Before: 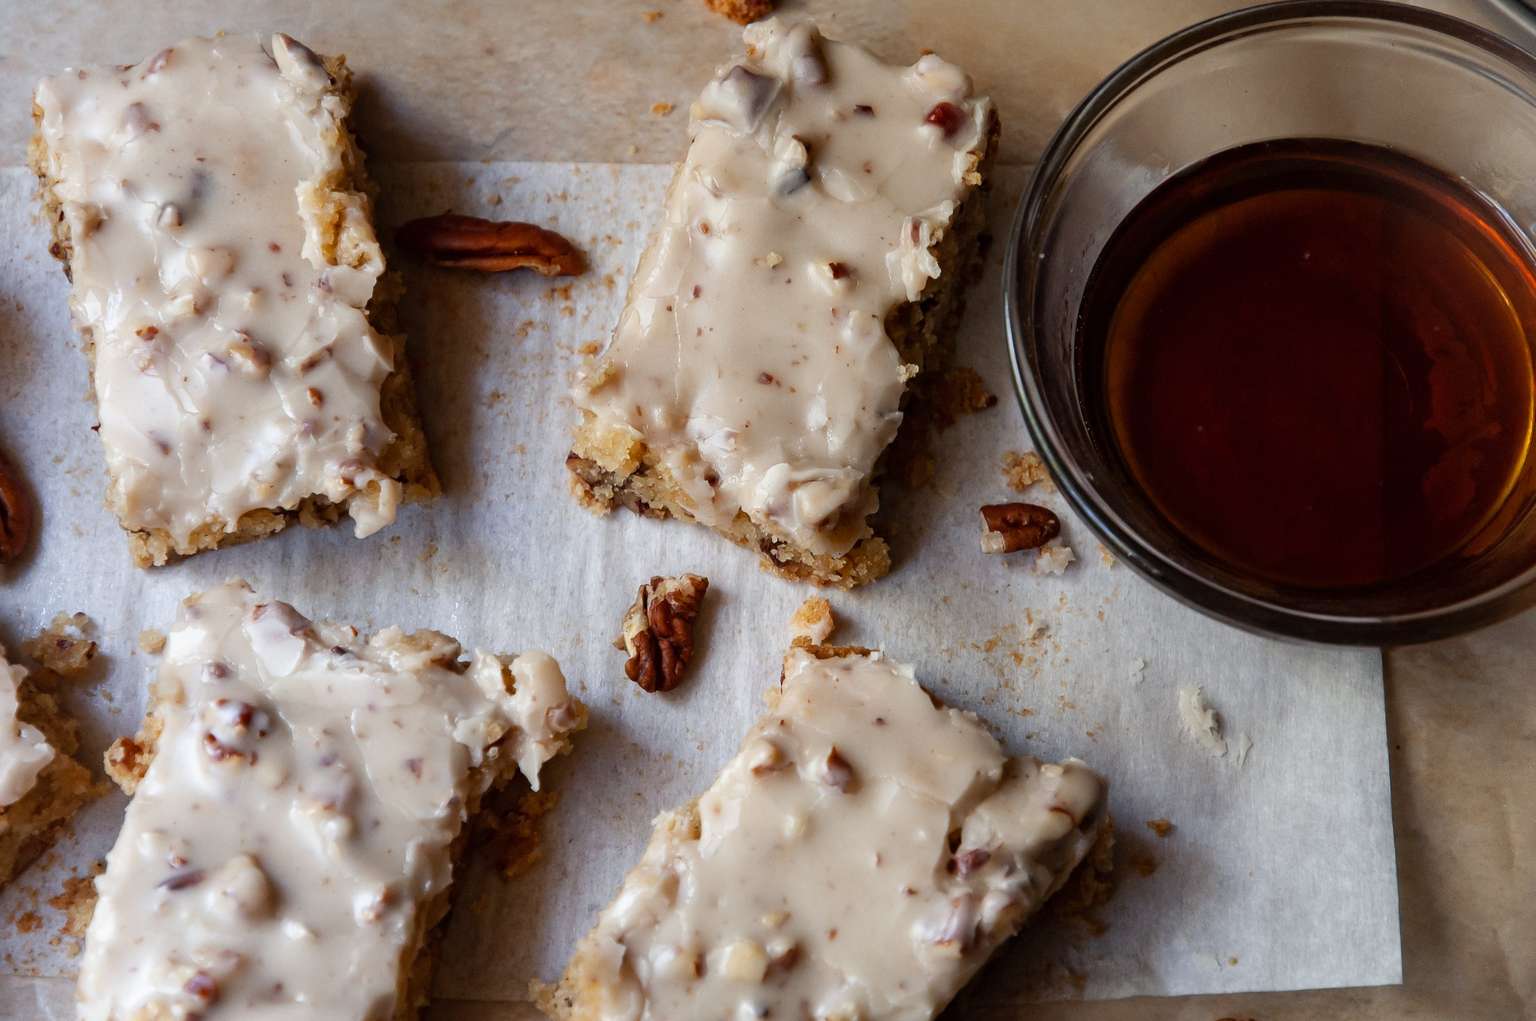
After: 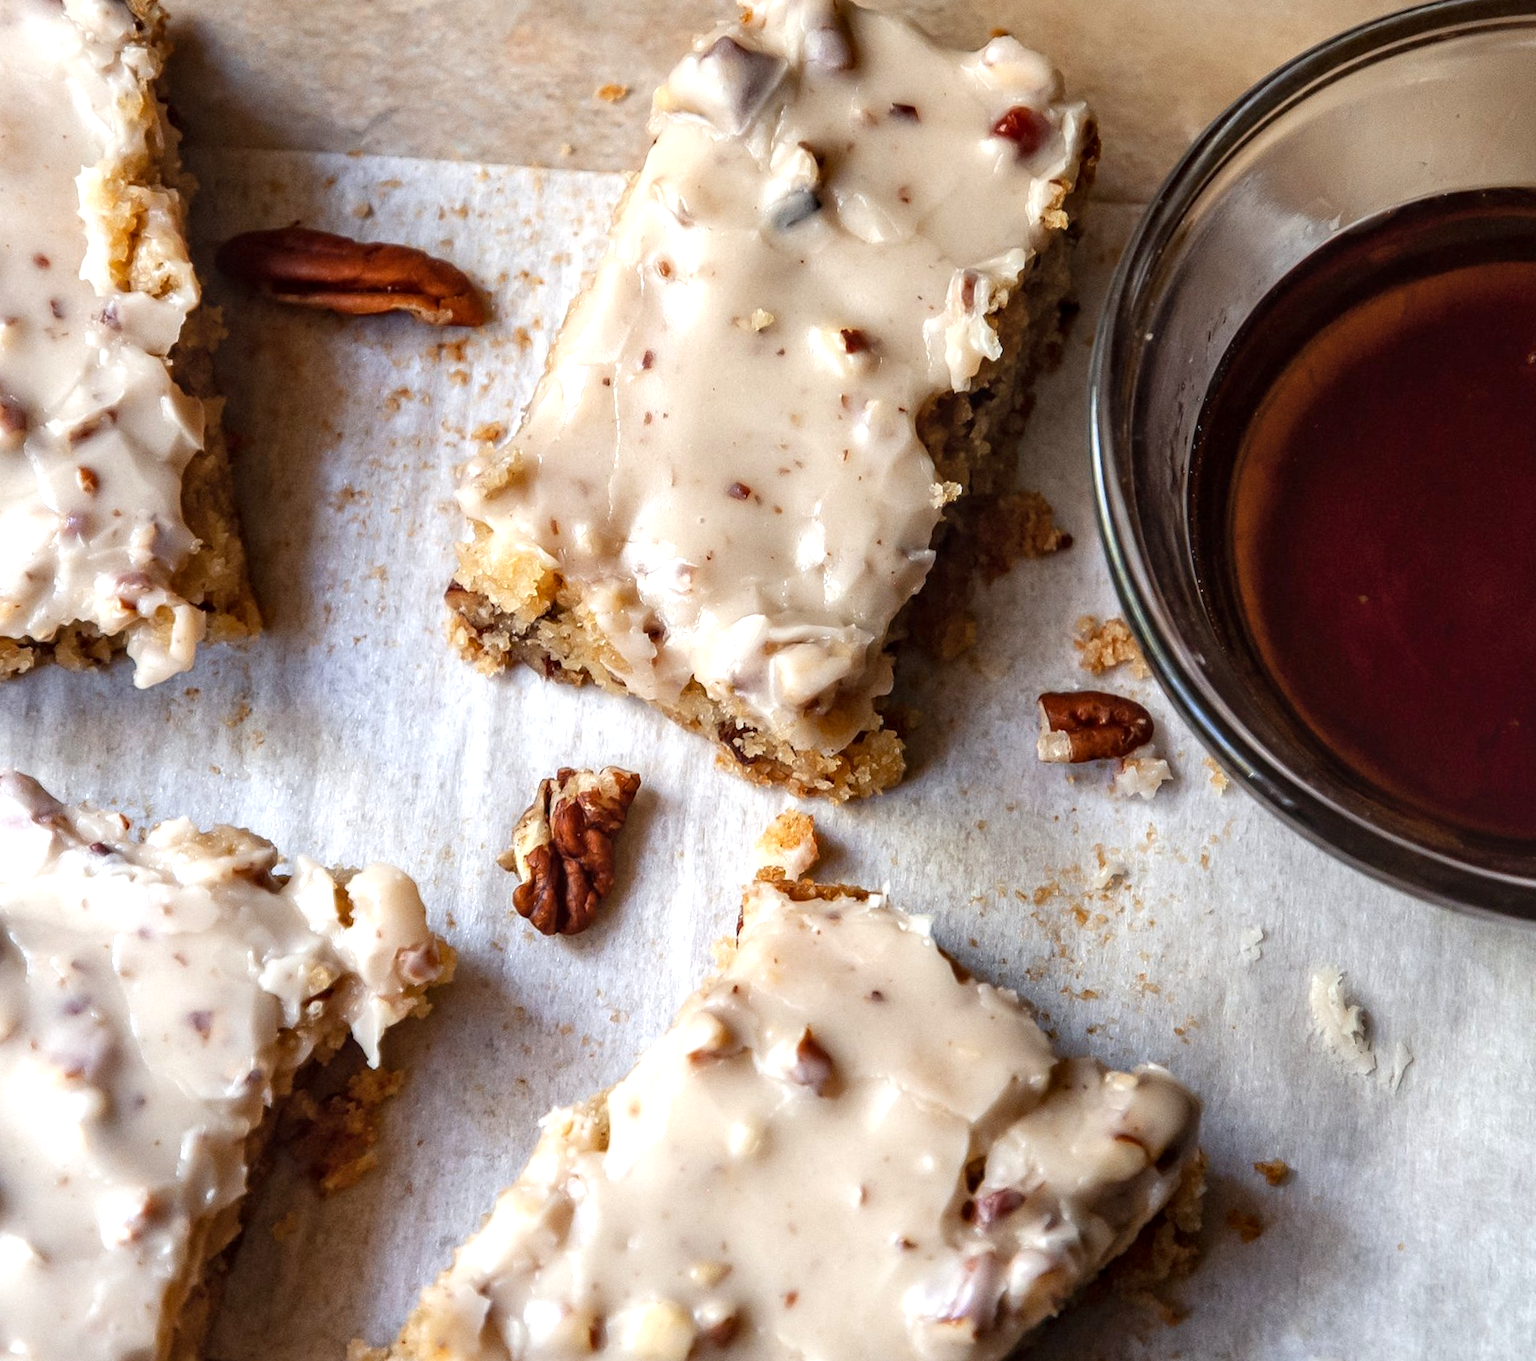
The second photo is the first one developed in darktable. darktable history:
crop and rotate: angle -3.27°, left 14.277%, top 0.028%, right 10.766%, bottom 0.028%
exposure: exposure 0.74 EV, compensate highlight preservation false
local contrast: on, module defaults
